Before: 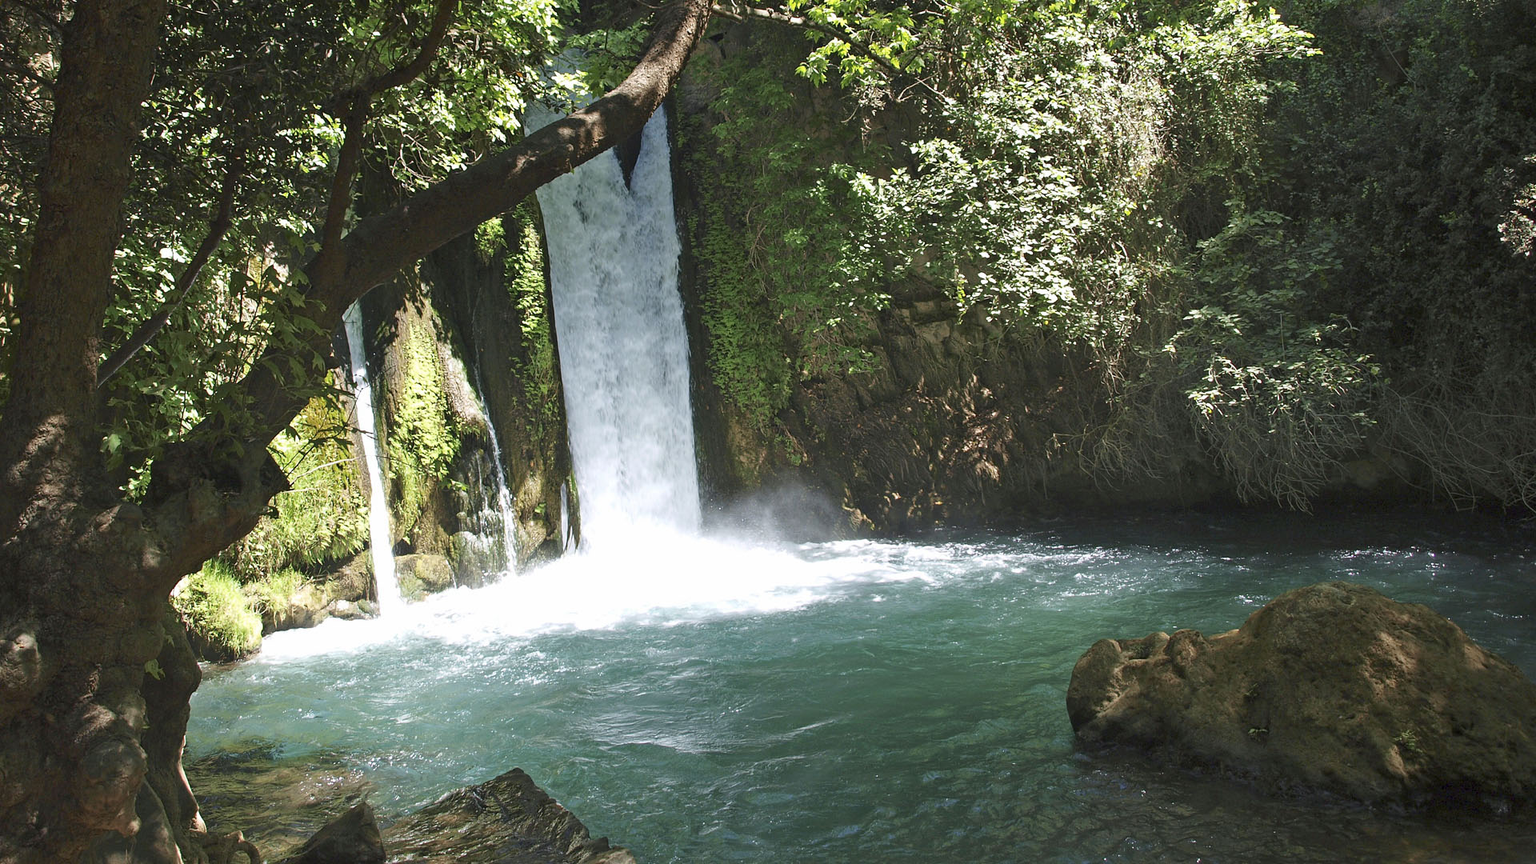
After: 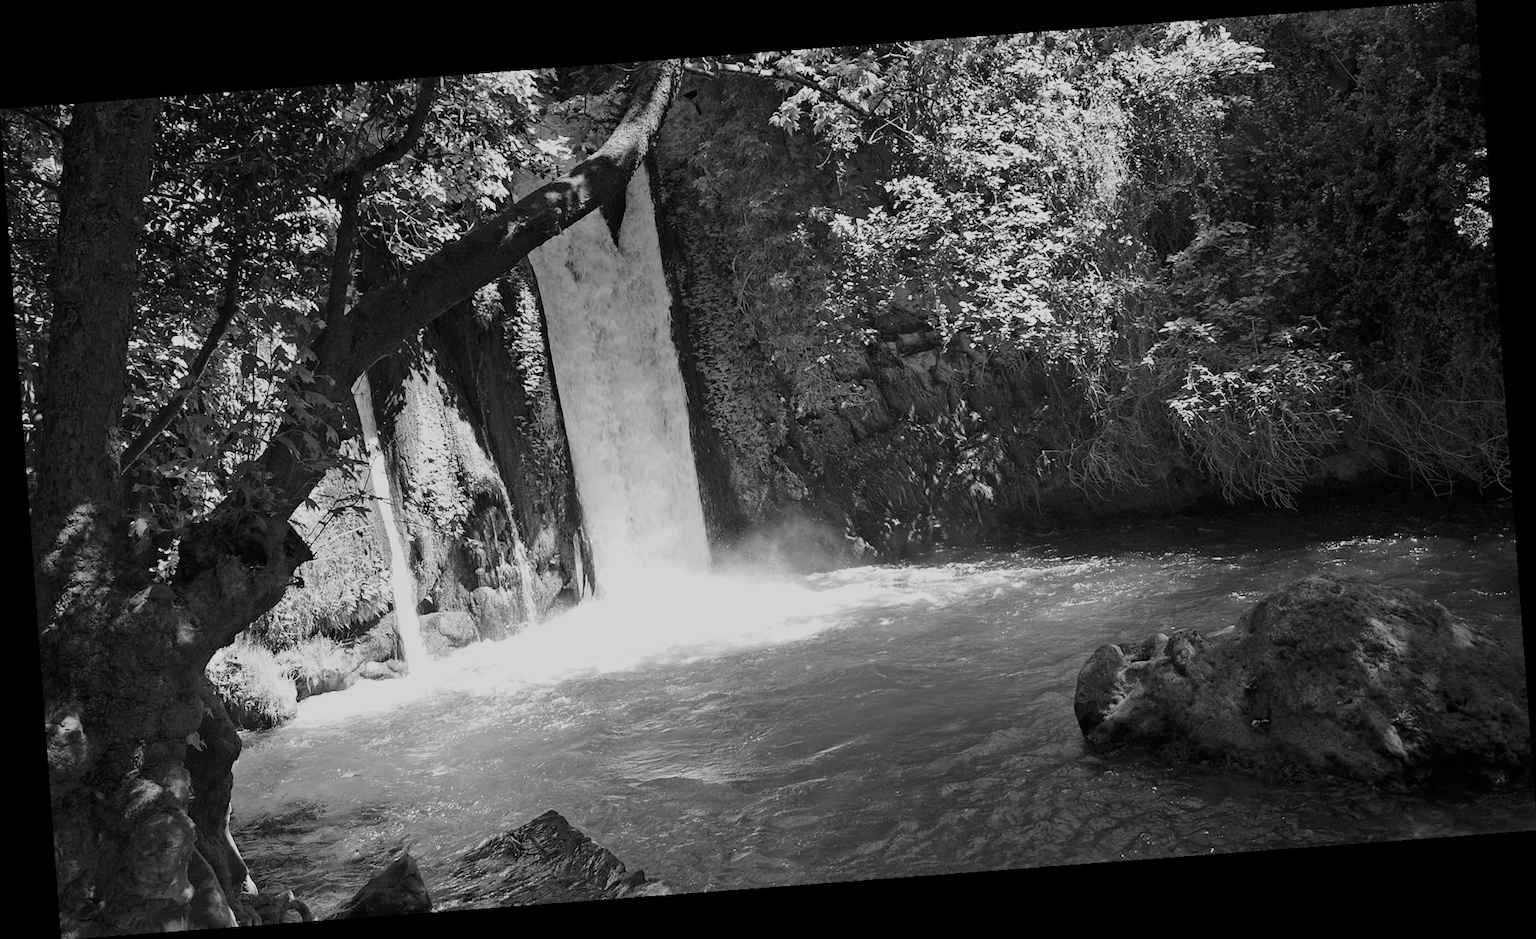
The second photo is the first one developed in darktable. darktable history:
rotate and perspective: rotation -4.25°, automatic cropping off
tone equalizer: on, module defaults
monochrome: on, module defaults
filmic rgb: black relative exposure -7.65 EV, white relative exposure 4.56 EV, hardness 3.61
